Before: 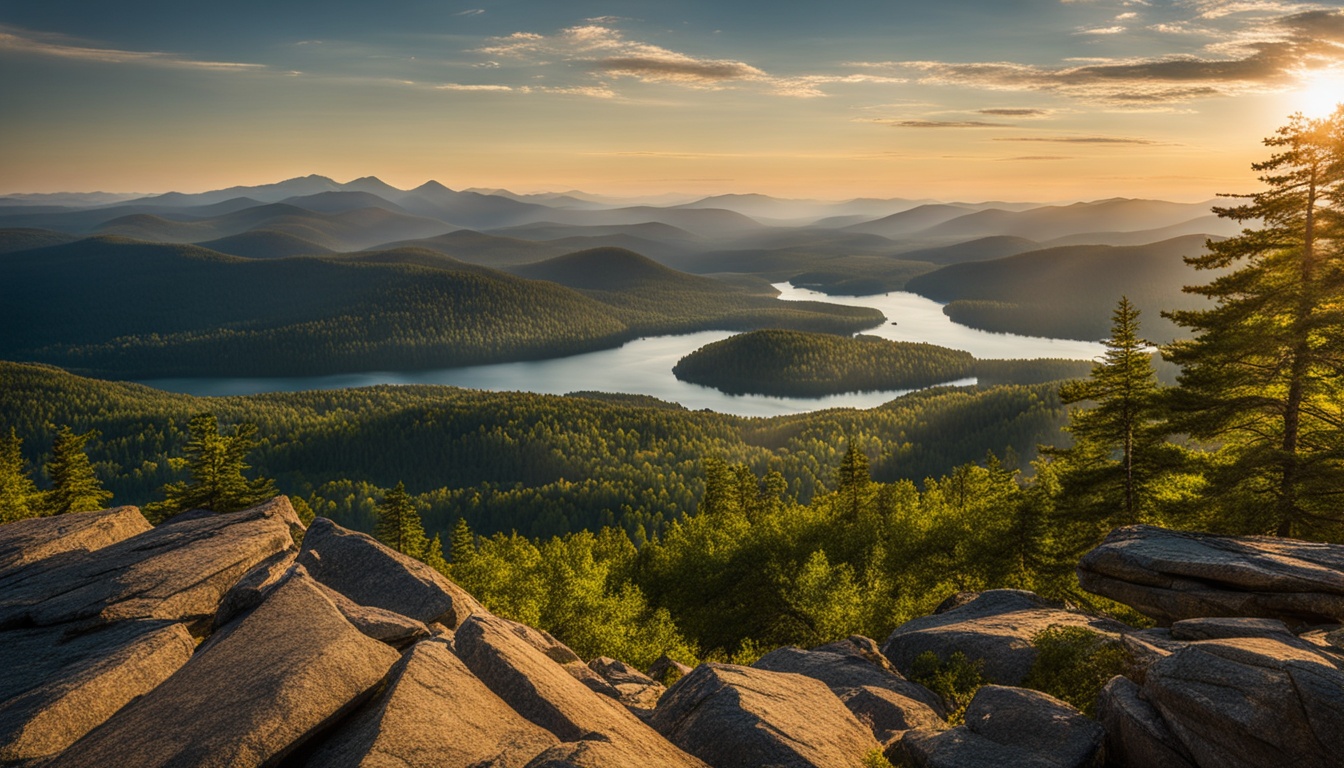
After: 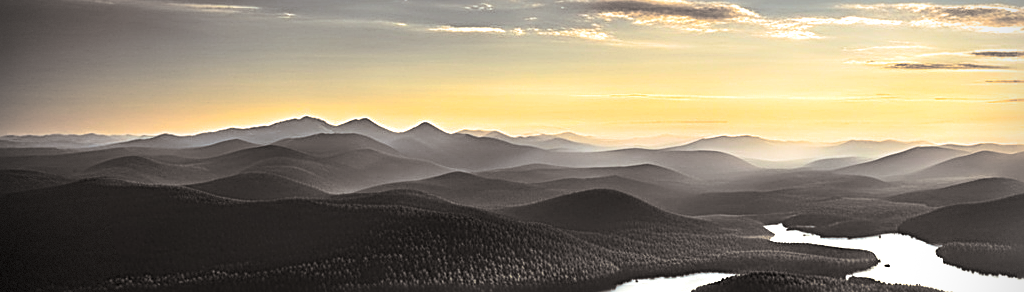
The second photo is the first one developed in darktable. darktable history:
tone equalizer: -8 EV -1.08 EV, -7 EV -1.01 EV, -6 EV -0.867 EV, -5 EV -0.578 EV, -3 EV 0.578 EV, -2 EV 0.867 EV, -1 EV 1.01 EV, +0 EV 1.08 EV, edges refinement/feathering 500, mask exposure compensation -1.57 EV, preserve details no
white balance: red 0.974, blue 1.044
crop: left 0.579%, top 7.627%, right 23.167%, bottom 54.275%
color balance rgb: perceptual saturation grading › global saturation 30%, global vibrance 20%
split-toning: shadows › hue 26°, shadows › saturation 0.09, highlights › hue 40°, highlights › saturation 0.18, balance -63, compress 0%
sharpen: radius 2.584, amount 0.688
vignetting: dithering 8-bit output, unbound false
